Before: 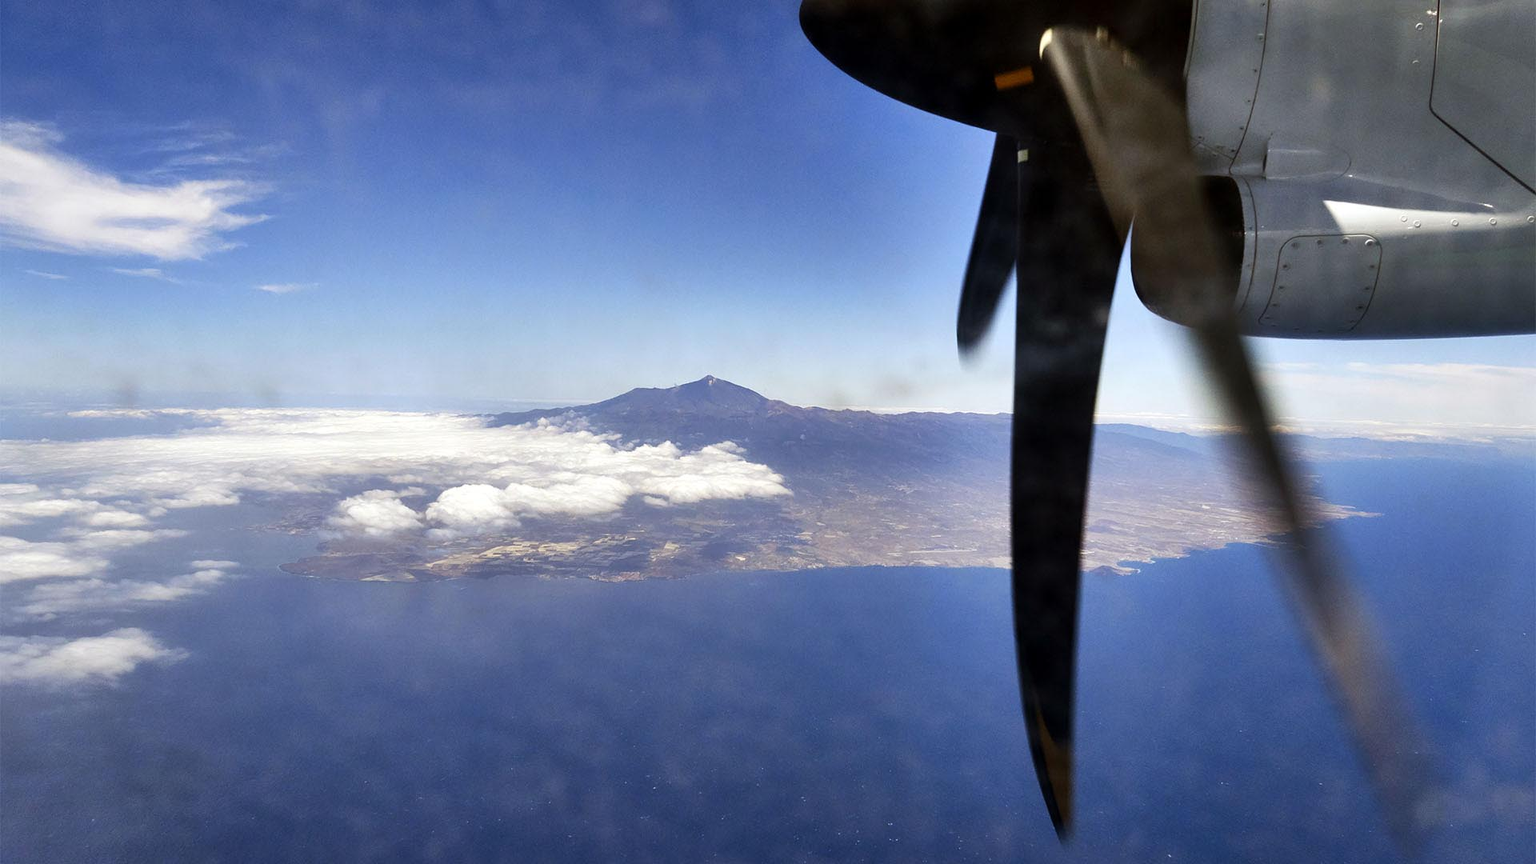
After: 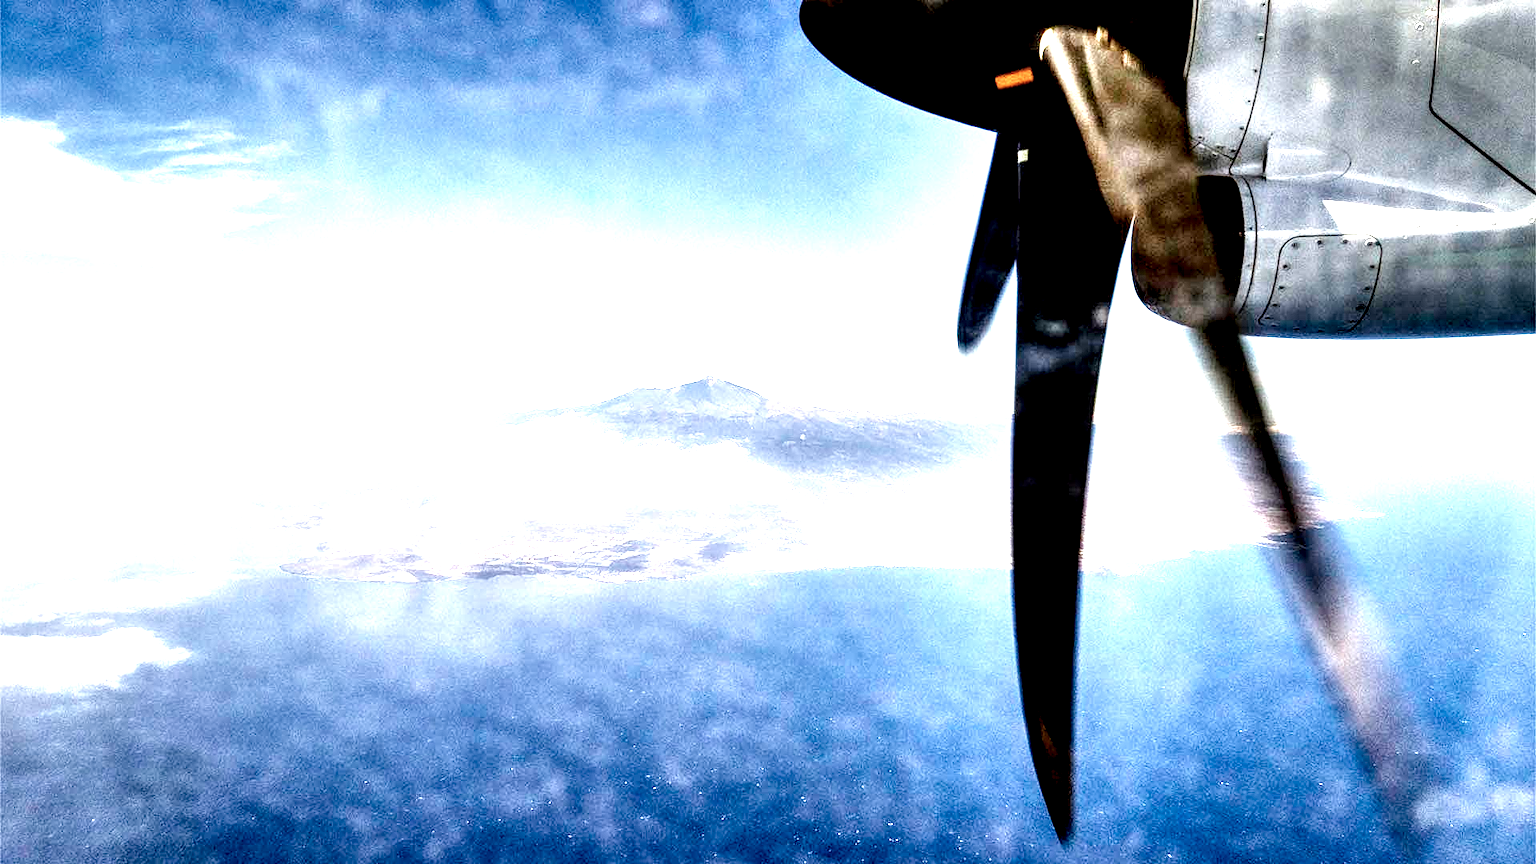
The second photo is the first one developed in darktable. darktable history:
exposure: exposure 1.089 EV, compensate highlight preservation false
base curve: curves: ch0 [(0, 0) (0.008, 0.007) (0.022, 0.029) (0.048, 0.089) (0.092, 0.197) (0.191, 0.399) (0.275, 0.534) (0.357, 0.65) (0.477, 0.78) (0.542, 0.833) (0.799, 0.973) (1, 1)], preserve colors none
local contrast: highlights 115%, shadows 42%, detail 293%
